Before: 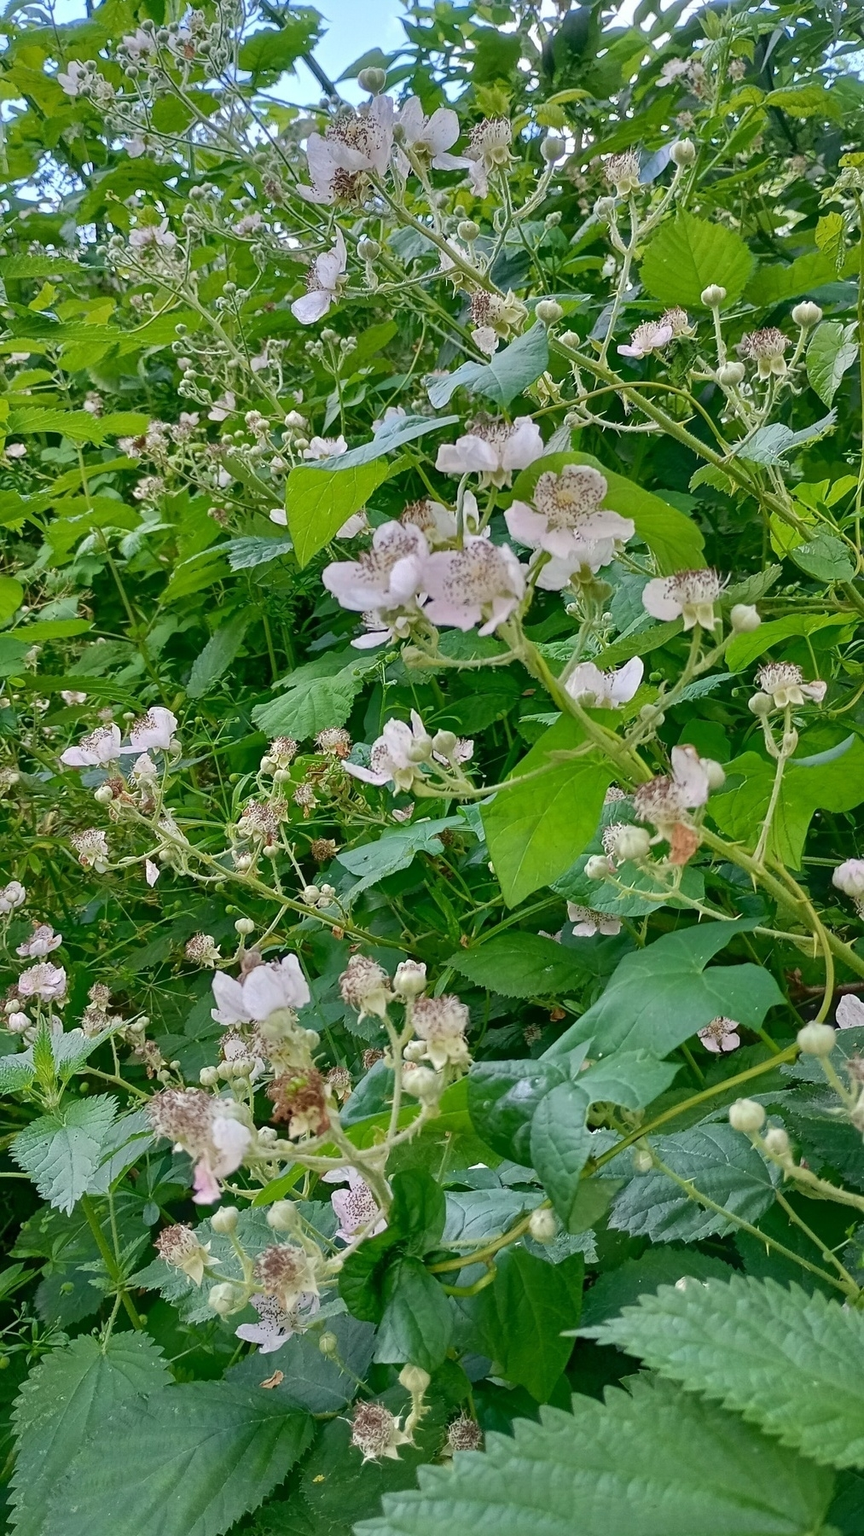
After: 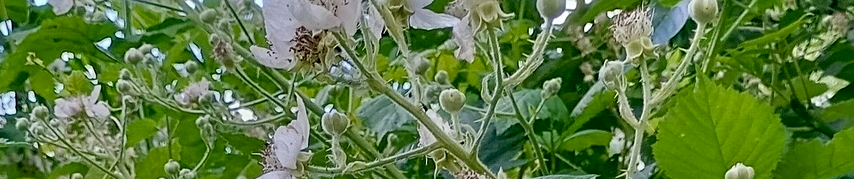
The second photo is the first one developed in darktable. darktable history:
crop and rotate: left 9.644%, top 9.491%, right 6.021%, bottom 80.509%
exposure: black level correction 0.009, exposure 0.014 EV, compensate highlight preservation false
base curve: preserve colors none
graduated density: rotation -180°, offset 24.95
levels: levels [0, 0.492, 0.984]
color balance rgb: on, module defaults
sharpen: amount 0.2
